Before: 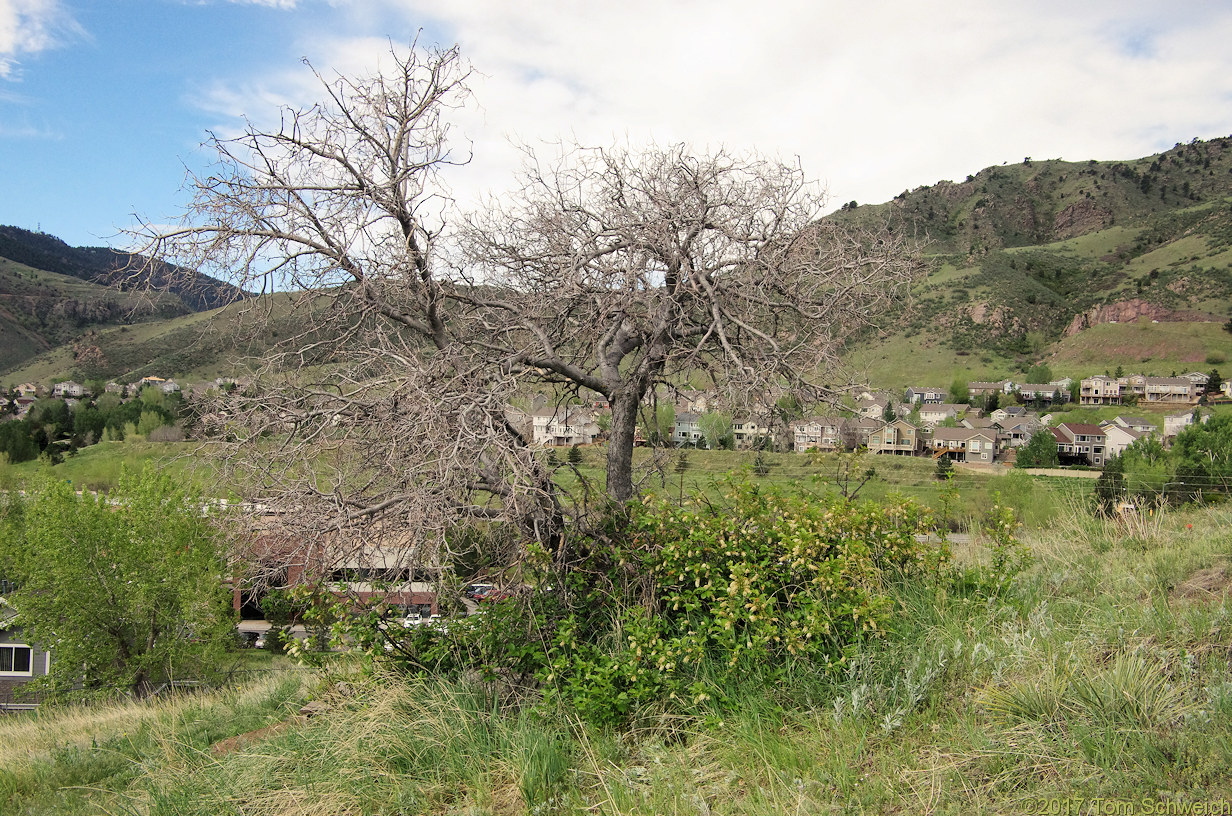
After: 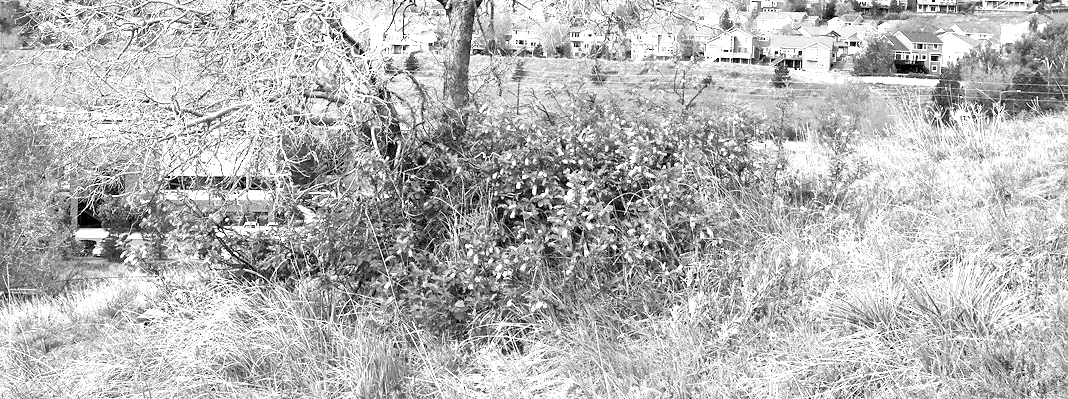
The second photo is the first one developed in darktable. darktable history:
exposure: black level correction 0.001, exposure 1.84 EV, compensate highlight preservation false
monochrome: a -11.7, b 1.62, size 0.5, highlights 0.38
crop and rotate: left 13.306%, top 48.129%, bottom 2.928%
